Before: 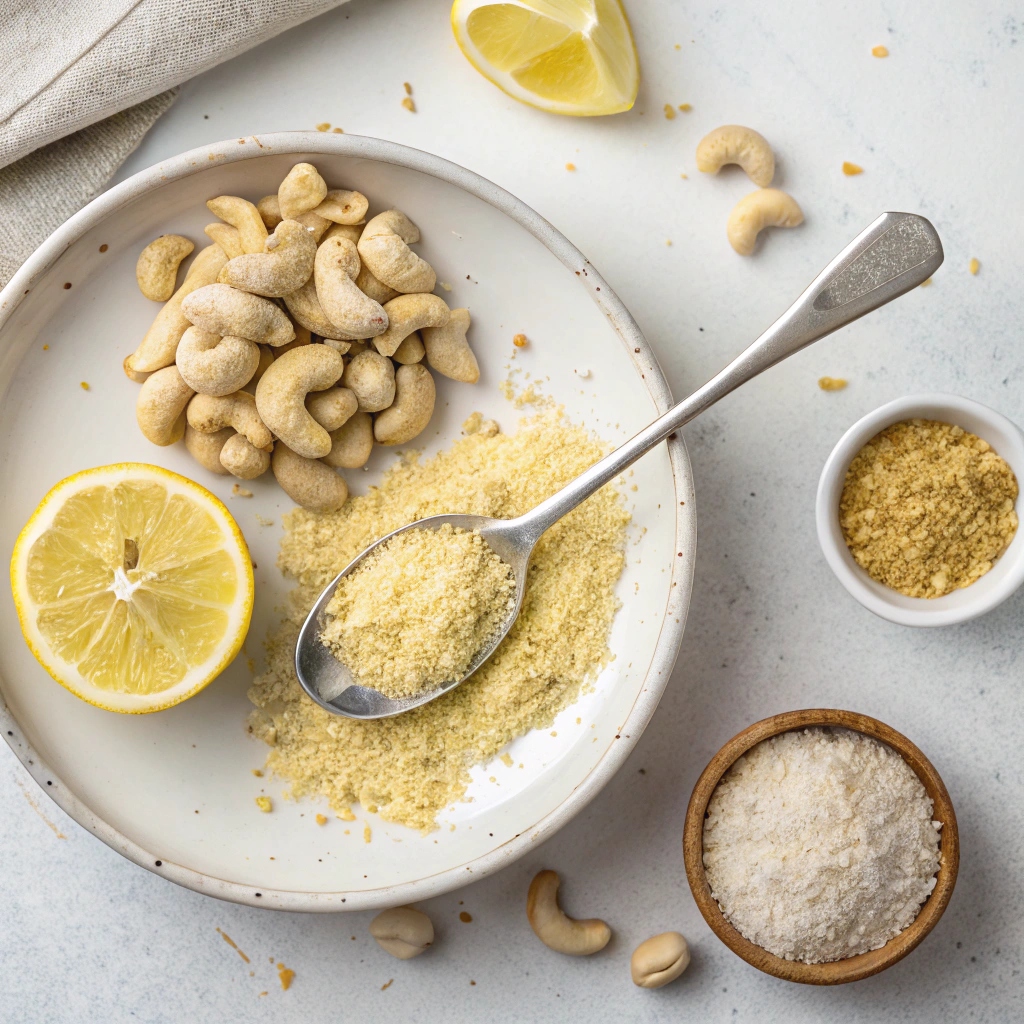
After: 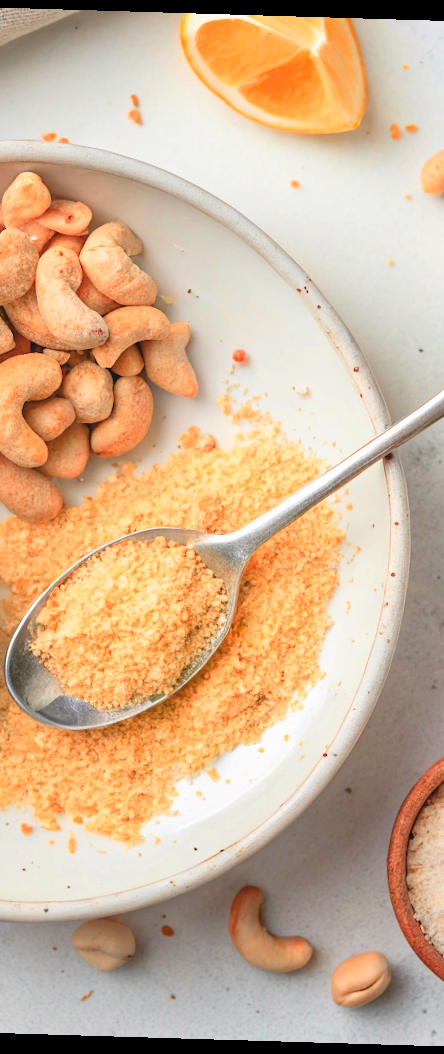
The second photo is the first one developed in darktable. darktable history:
contrast brightness saturation: brightness 0.13
crop: left 28.583%, right 29.231%
rotate and perspective: rotation 1.72°, automatic cropping off
color zones: curves: ch1 [(0.24, 0.634) (0.75, 0.5)]; ch2 [(0.253, 0.437) (0.745, 0.491)], mix 102.12%
